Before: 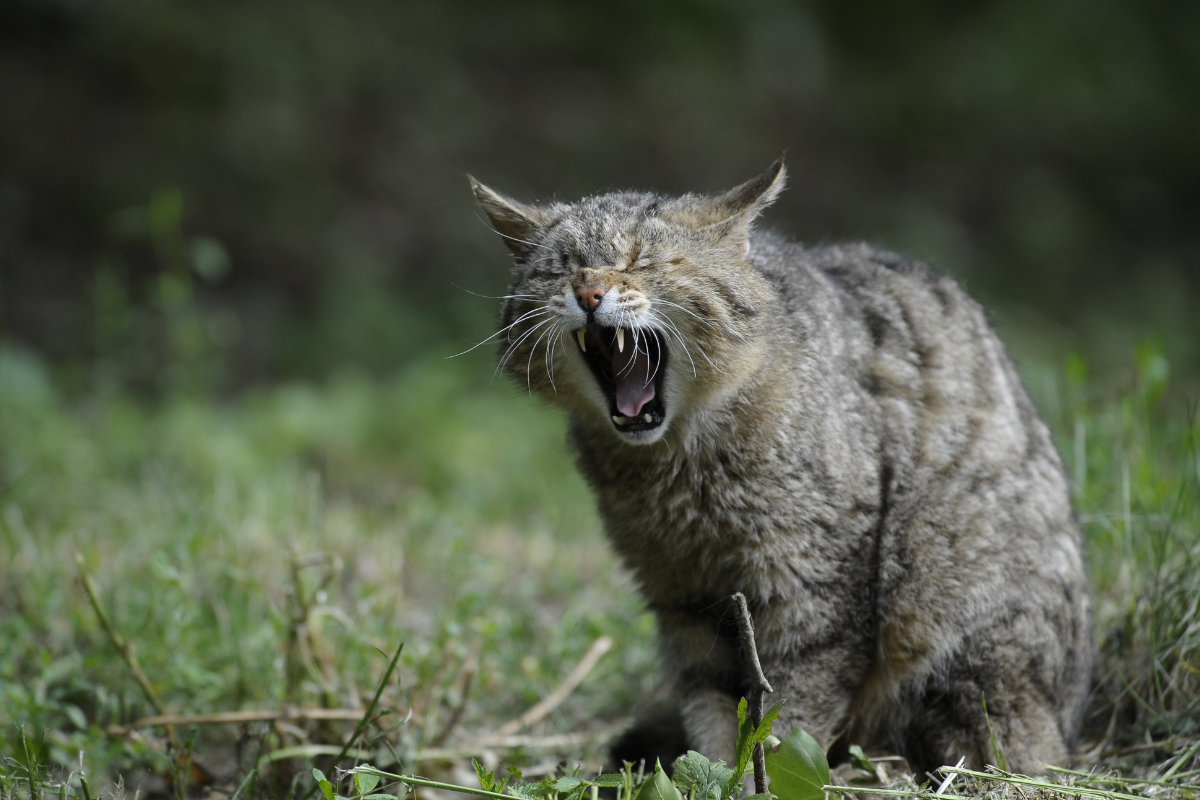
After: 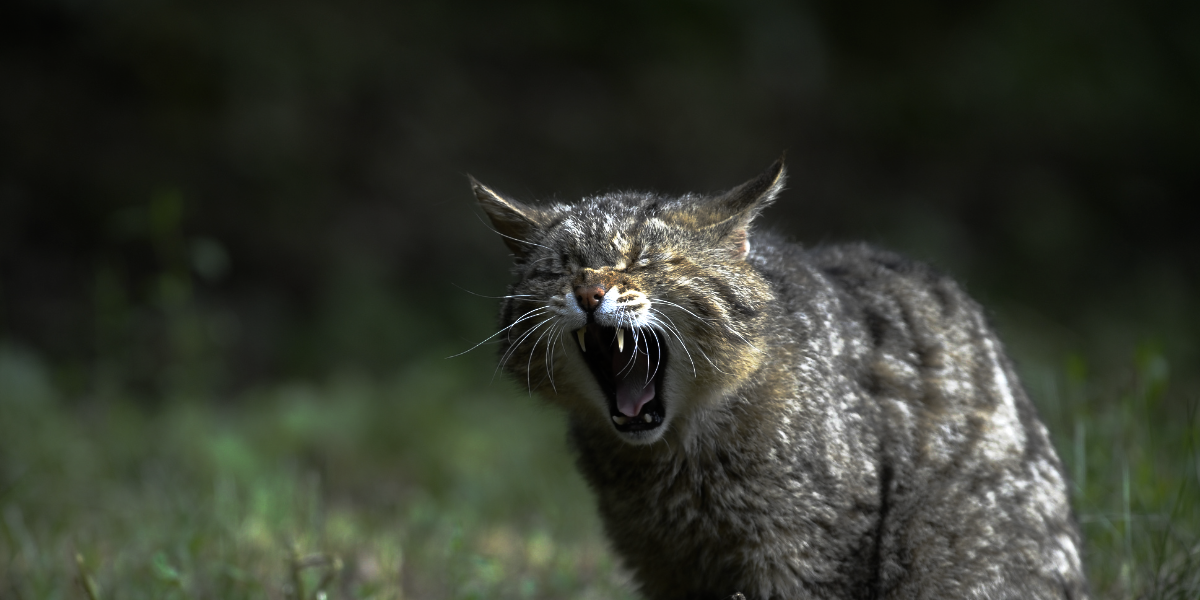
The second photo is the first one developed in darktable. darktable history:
crop: bottom 24.982%
base curve: curves: ch0 [(0, 0) (0.564, 0.291) (0.802, 0.731) (1, 1)], preserve colors none
tone equalizer: -8 EV -0.751 EV, -7 EV -0.681 EV, -6 EV -0.604 EV, -5 EV -0.424 EV, -3 EV 0.372 EV, -2 EV 0.6 EV, -1 EV 0.682 EV, +0 EV 0.773 EV, edges refinement/feathering 500, mask exposure compensation -1.57 EV, preserve details guided filter
